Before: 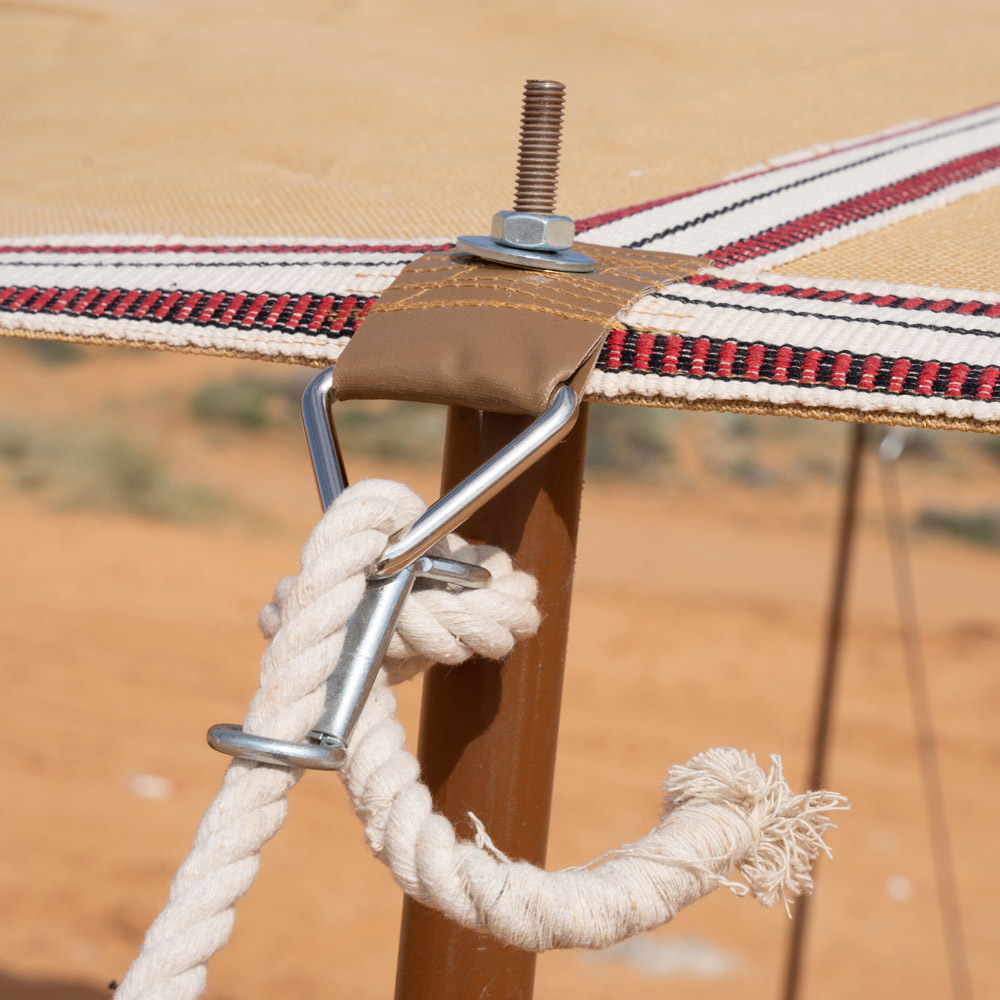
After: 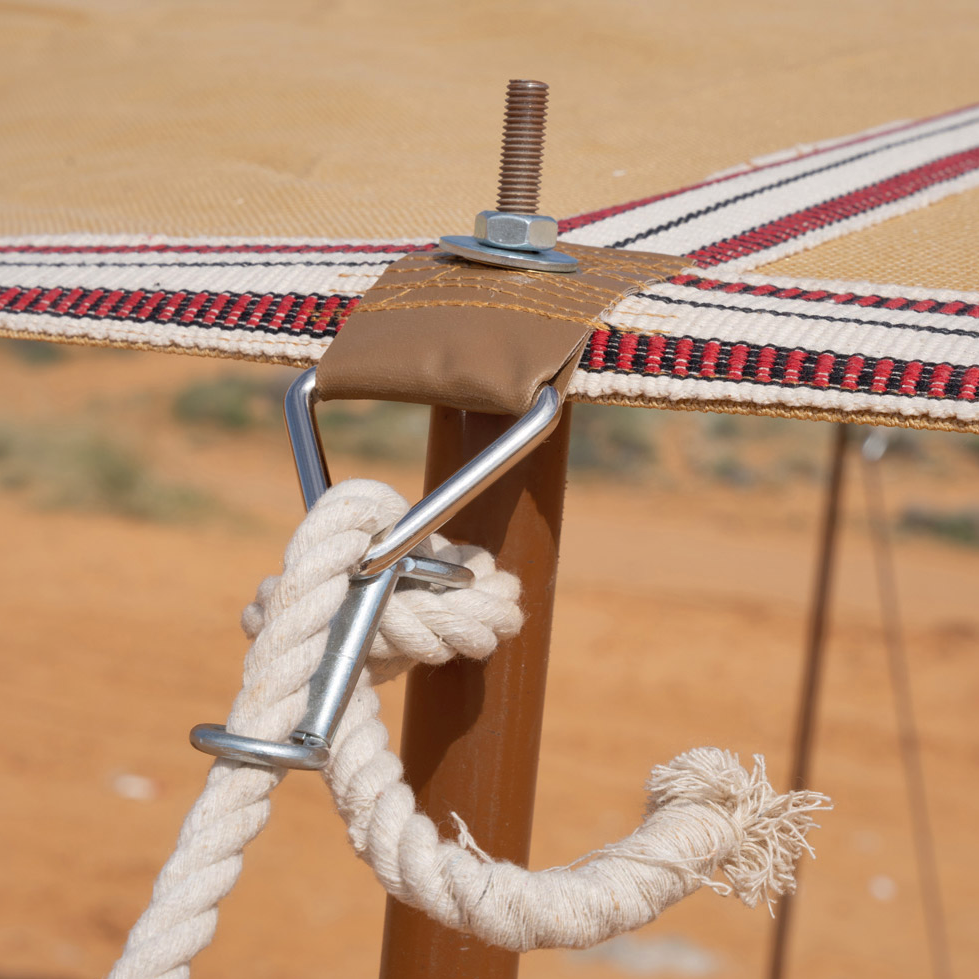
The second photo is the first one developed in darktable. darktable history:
crop: left 1.743%, right 0.268%, bottom 2.011%
shadows and highlights: on, module defaults
